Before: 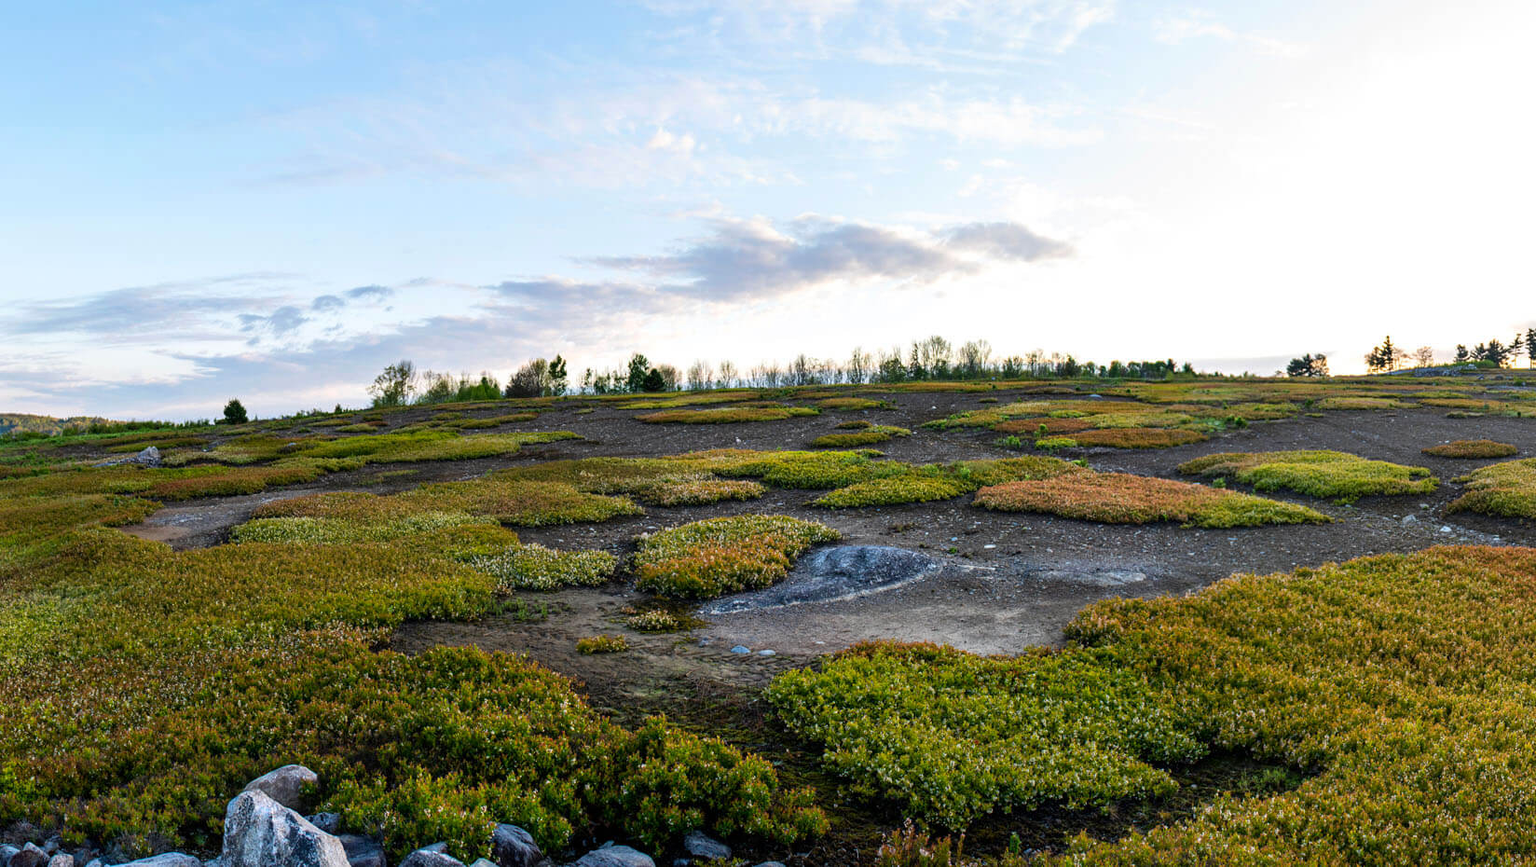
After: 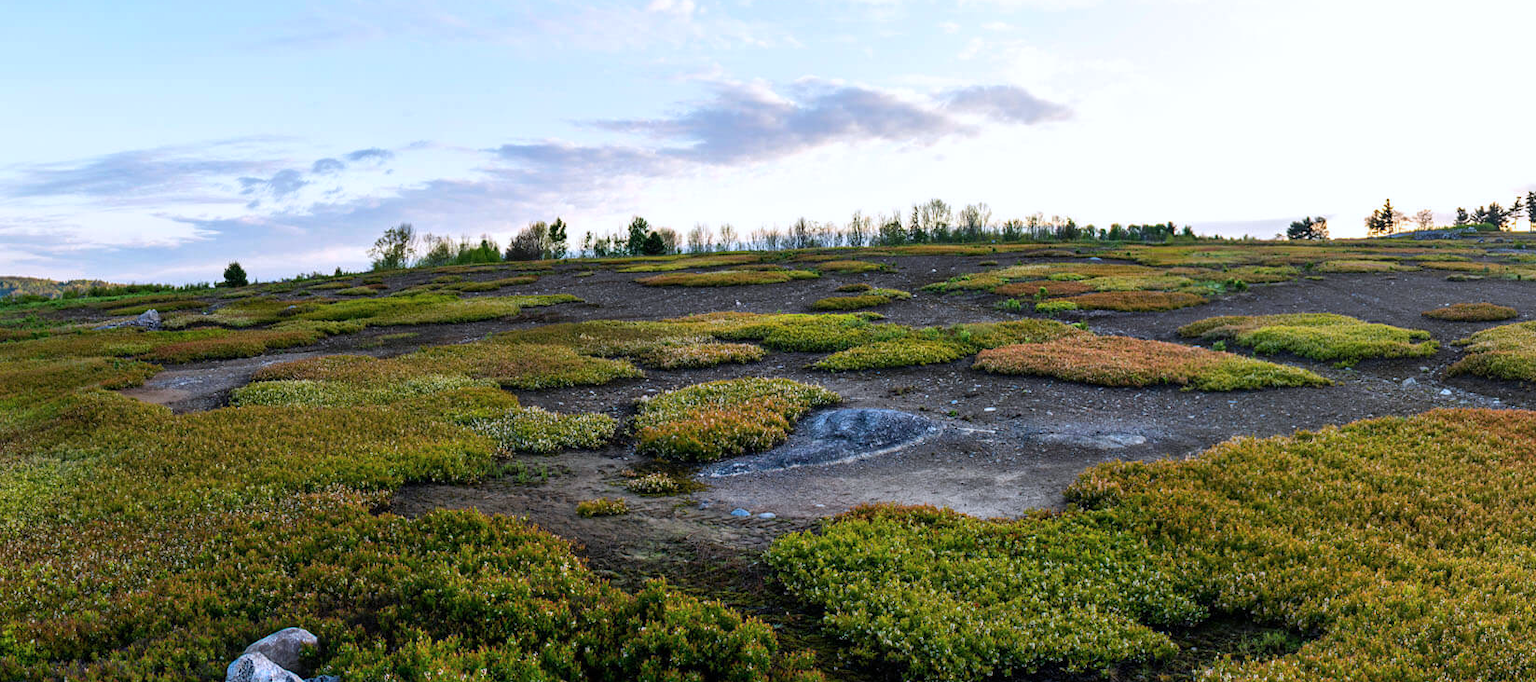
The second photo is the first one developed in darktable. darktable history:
crop and rotate: top 15.904%, bottom 5.359%
color calibration: illuminant as shot in camera, x 0.358, y 0.373, temperature 4628.91 K
